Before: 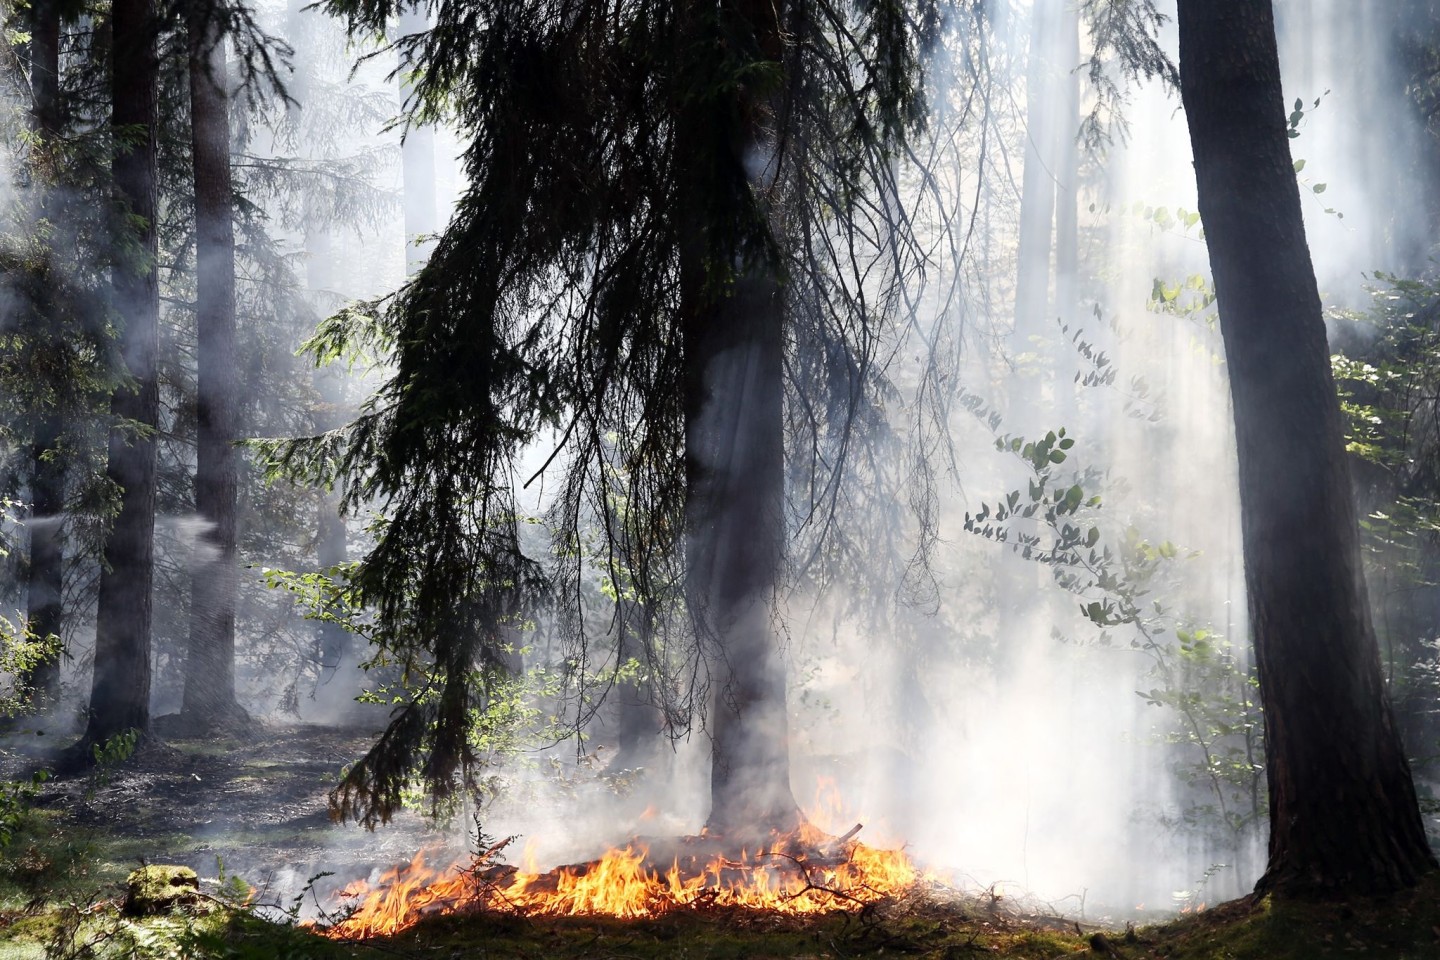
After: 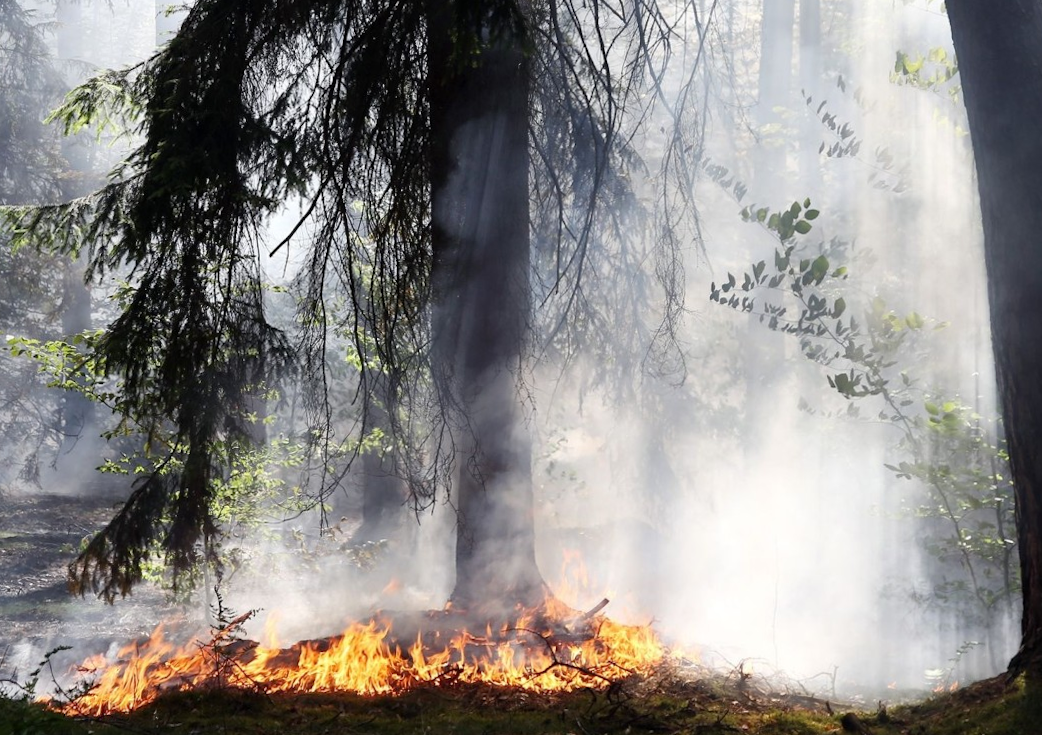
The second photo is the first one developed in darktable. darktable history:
rotate and perspective: rotation 0.226°, lens shift (vertical) -0.042, crop left 0.023, crop right 0.982, crop top 0.006, crop bottom 0.994
crop: left 16.871%, top 22.857%, right 9.116%
